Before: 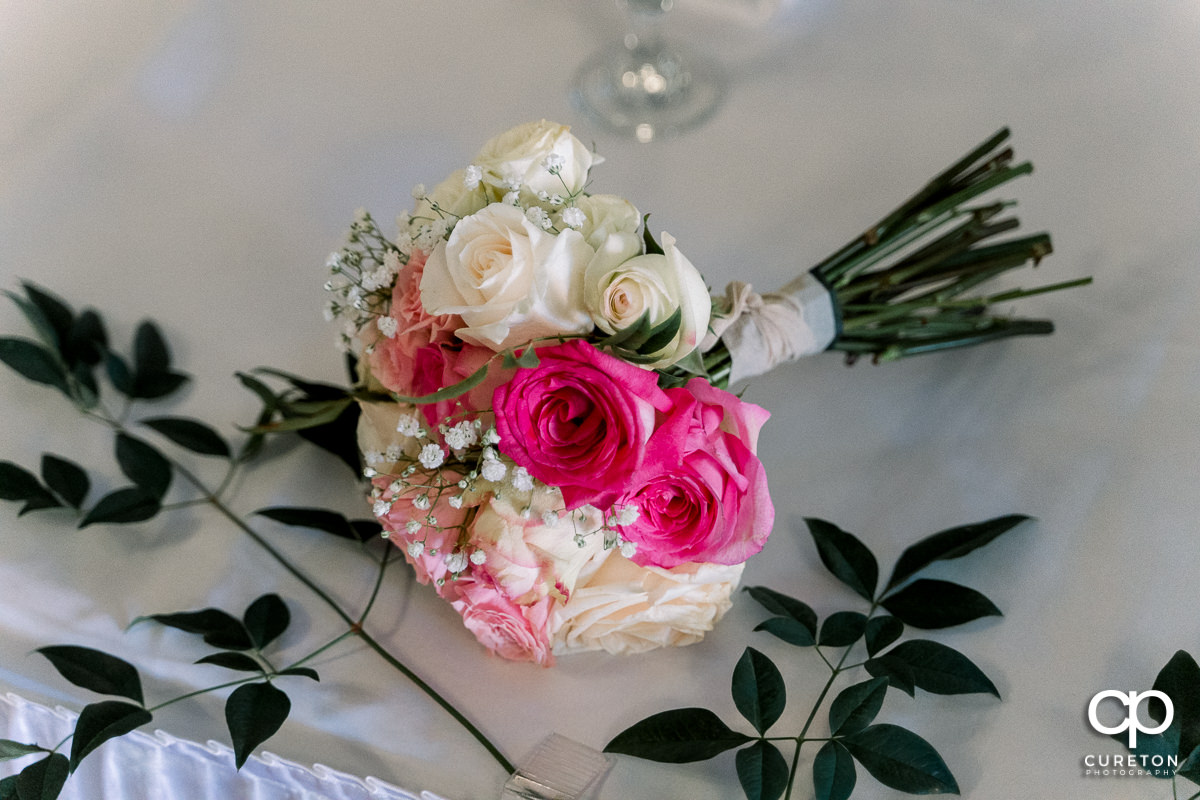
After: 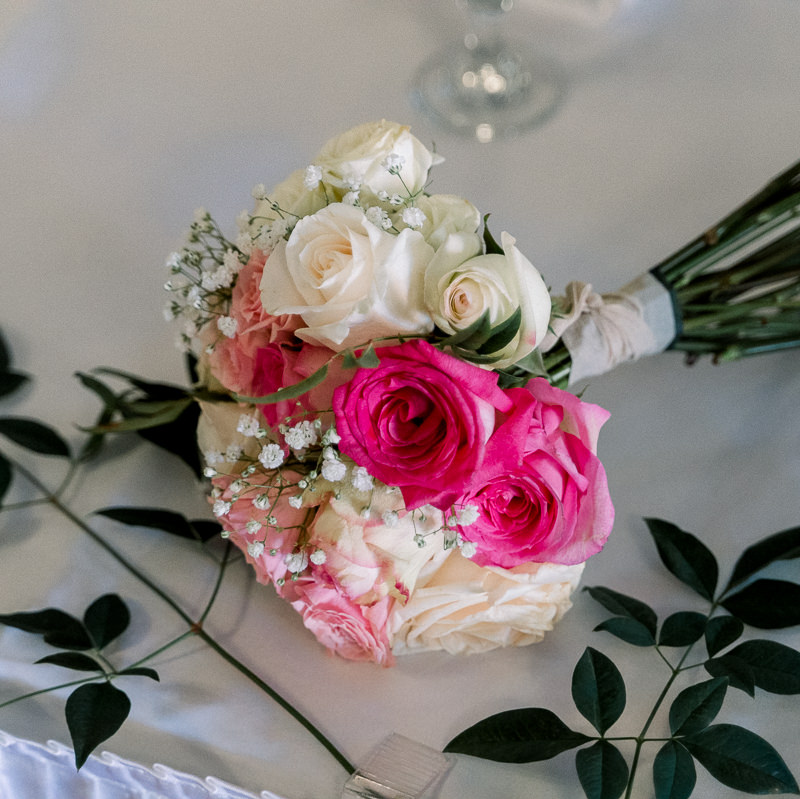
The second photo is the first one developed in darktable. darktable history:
crop and rotate: left 13.401%, right 19.929%
